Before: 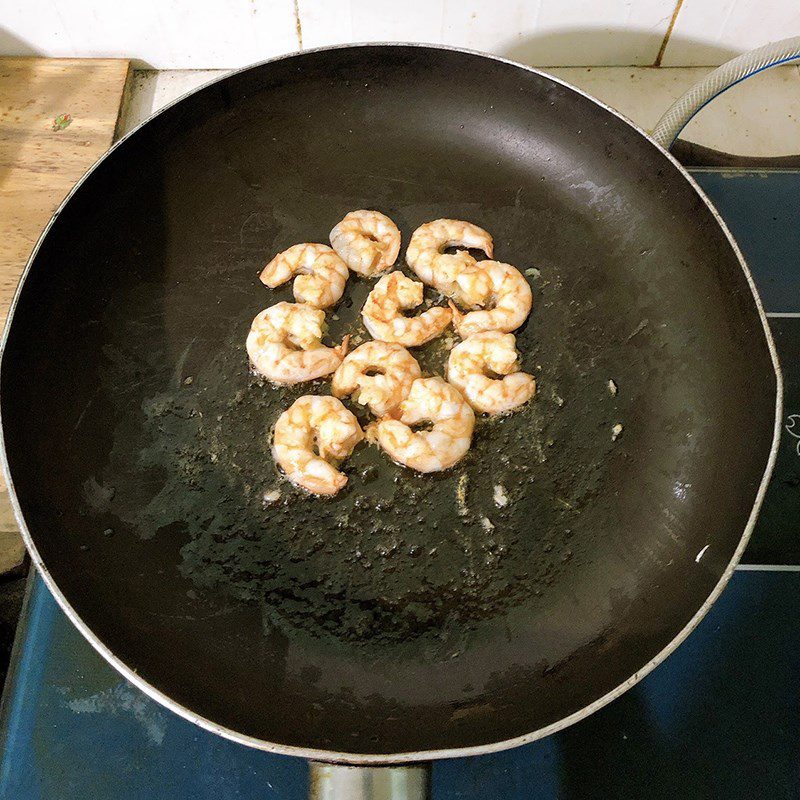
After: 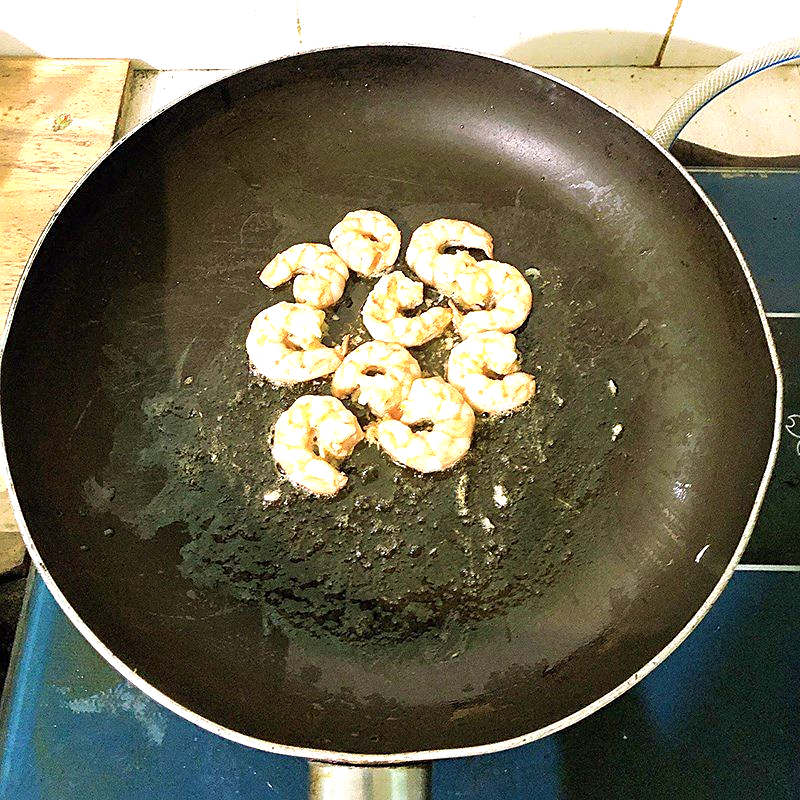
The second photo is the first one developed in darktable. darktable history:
velvia: on, module defaults
exposure: black level correction 0, exposure 1 EV, compensate exposure bias true, compensate highlight preservation false
sharpen: on, module defaults
